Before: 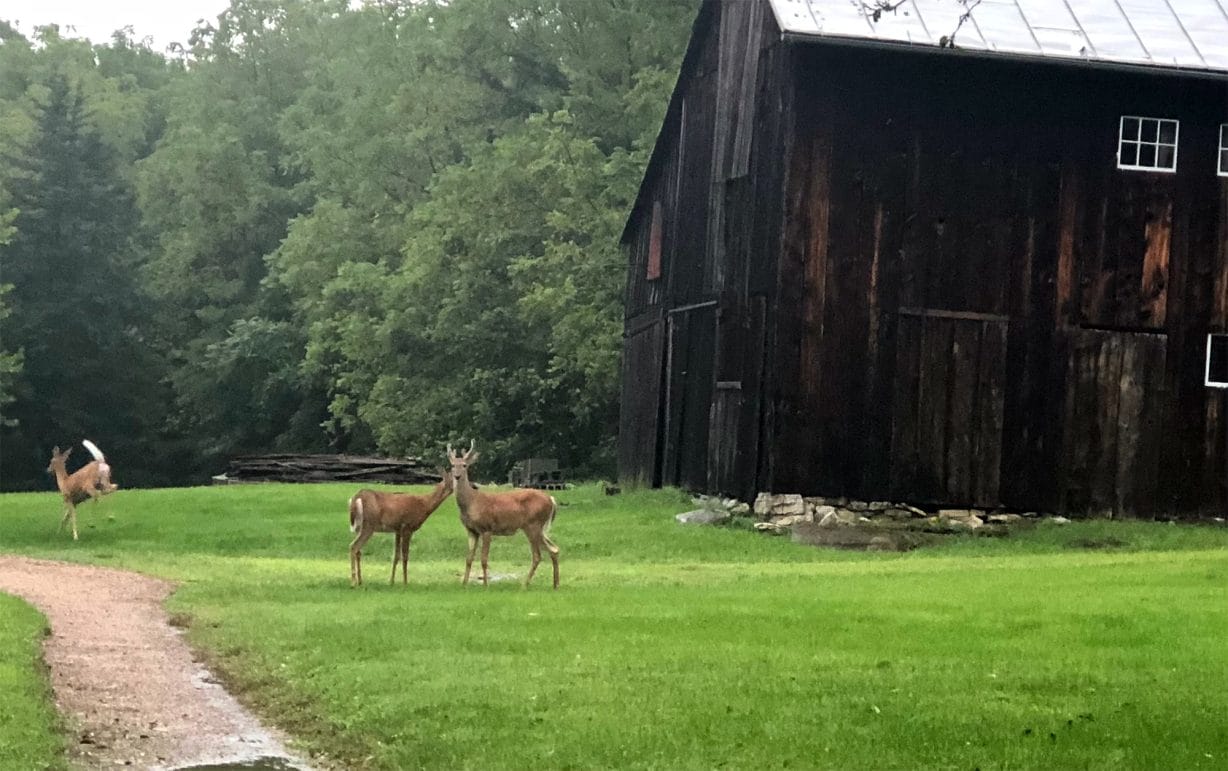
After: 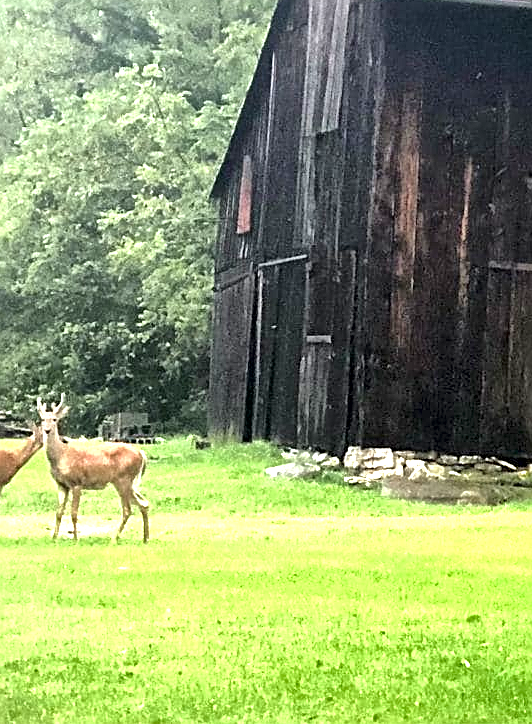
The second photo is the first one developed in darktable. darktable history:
sharpen: on, module defaults
local contrast: mode bilateral grid, contrast 20, coarseness 50, detail 179%, midtone range 0.2
crop: left 33.452%, top 6.025%, right 23.155%
exposure: black level correction 0, exposure 1.741 EV, compensate exposure bias true, compensate highlight preservation false
